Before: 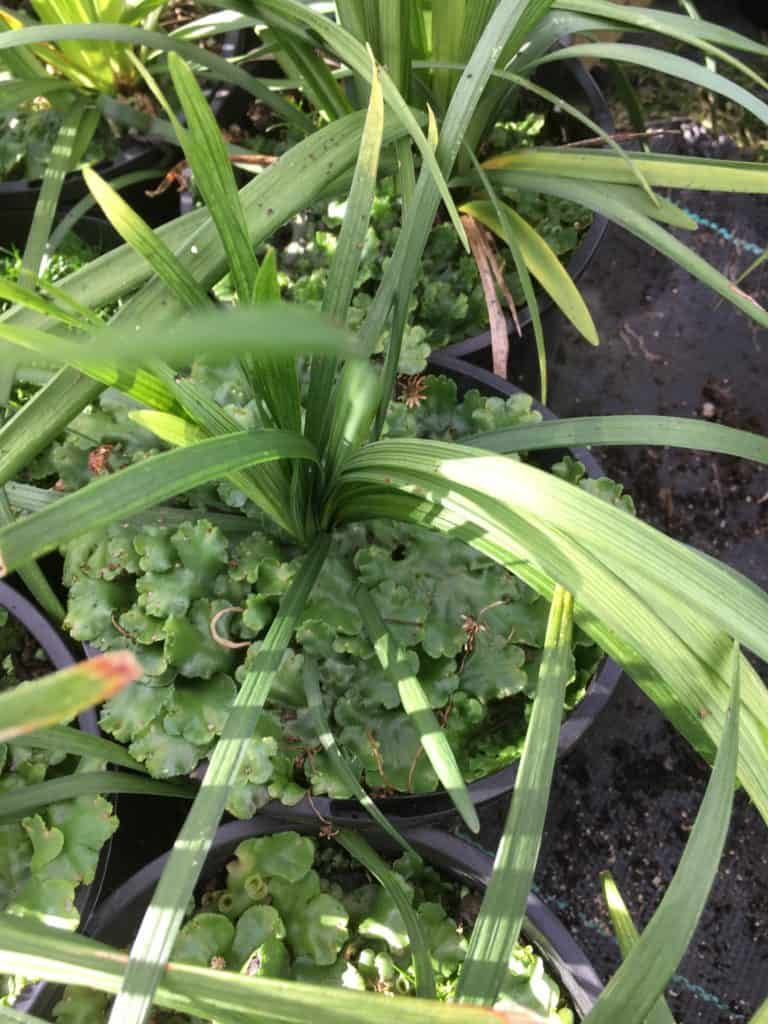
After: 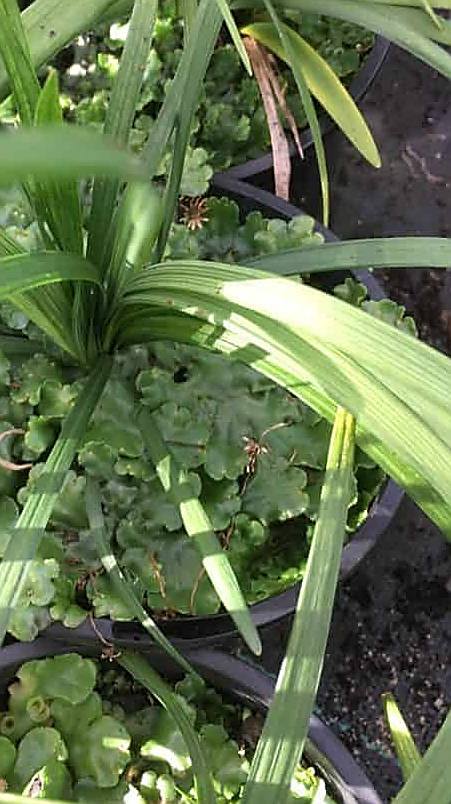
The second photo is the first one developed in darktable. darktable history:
sharpen: radius 1.366, amount 1.256, threshold 0.761
crop and rotate: left 28.425%, top 17.472%, right 12.755%, bottom 3.976%
